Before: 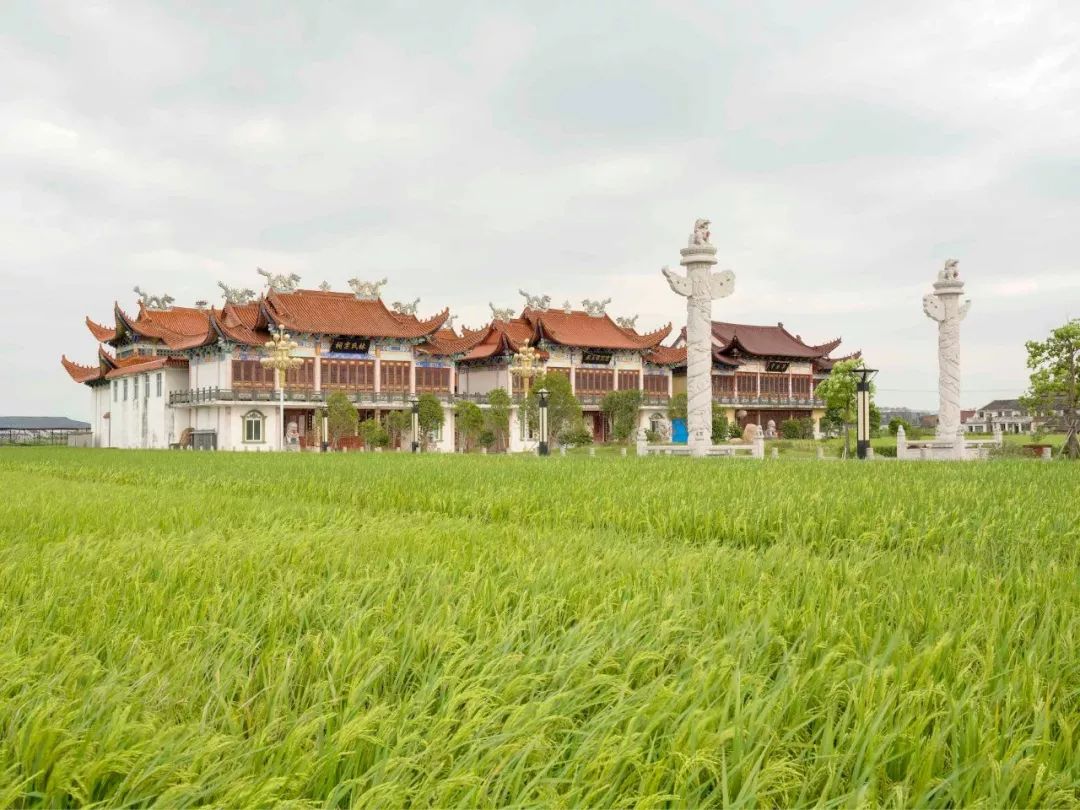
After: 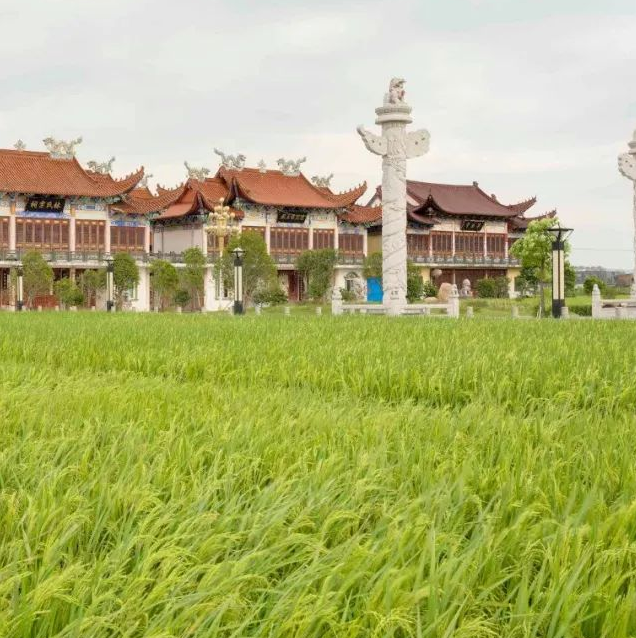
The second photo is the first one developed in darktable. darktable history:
crop and rotate: left 28.258%, top 17.448%, right 12.769%, bottom 3.668%
